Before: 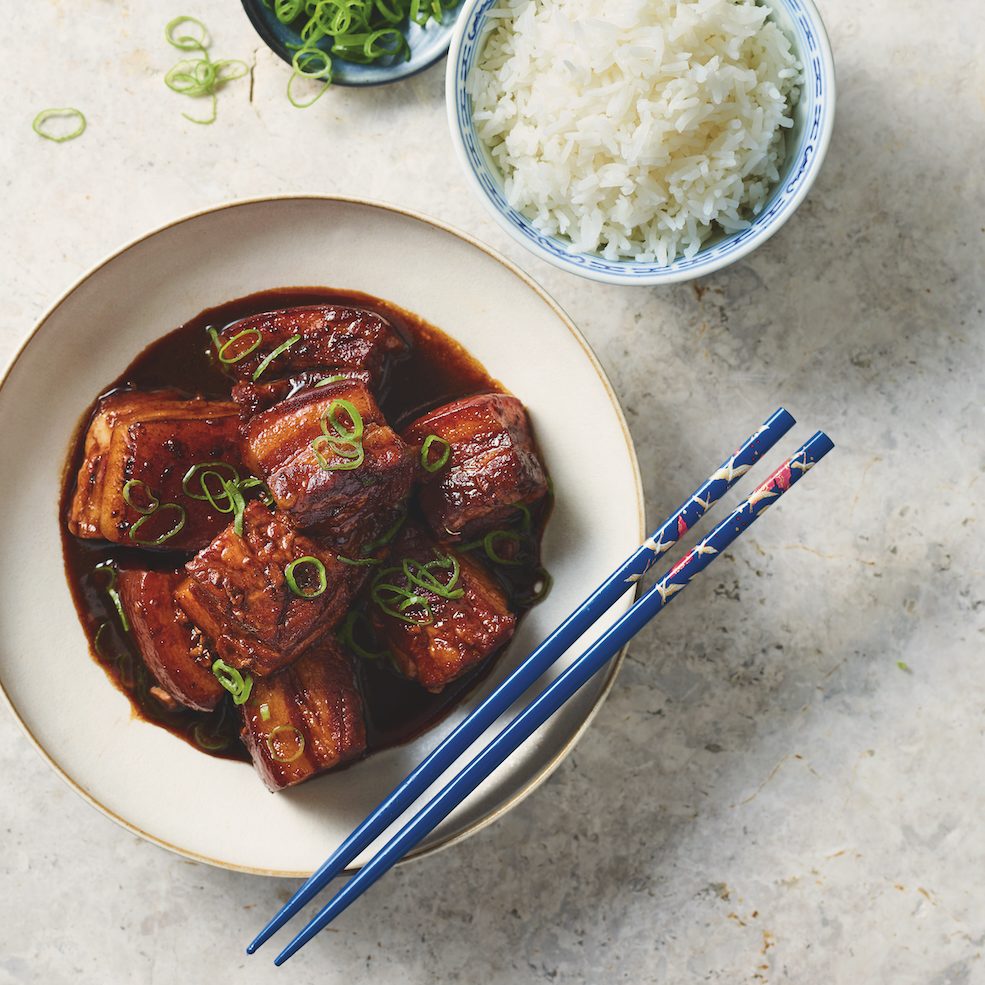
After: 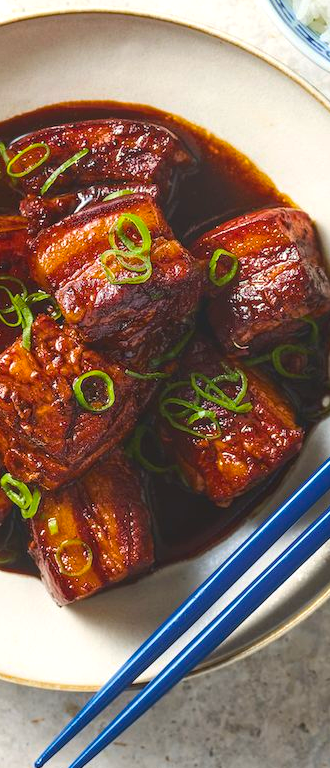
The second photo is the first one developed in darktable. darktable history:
color balance rgb: power › luminance 1.451%, perceptual saturation grading › global saturation 24.908%, perceptual brilliance grading › highlights 9.376%, perceptual brilliance grading › mid-tones 4.635%, global vibrance 20%
crop and rotate: left 21.528%, top 18.945%, right 44.964%, bottom 2.993%
exposure: compensate exposure bias true, compensate highlight preservation false
local contrast: detail 110%
